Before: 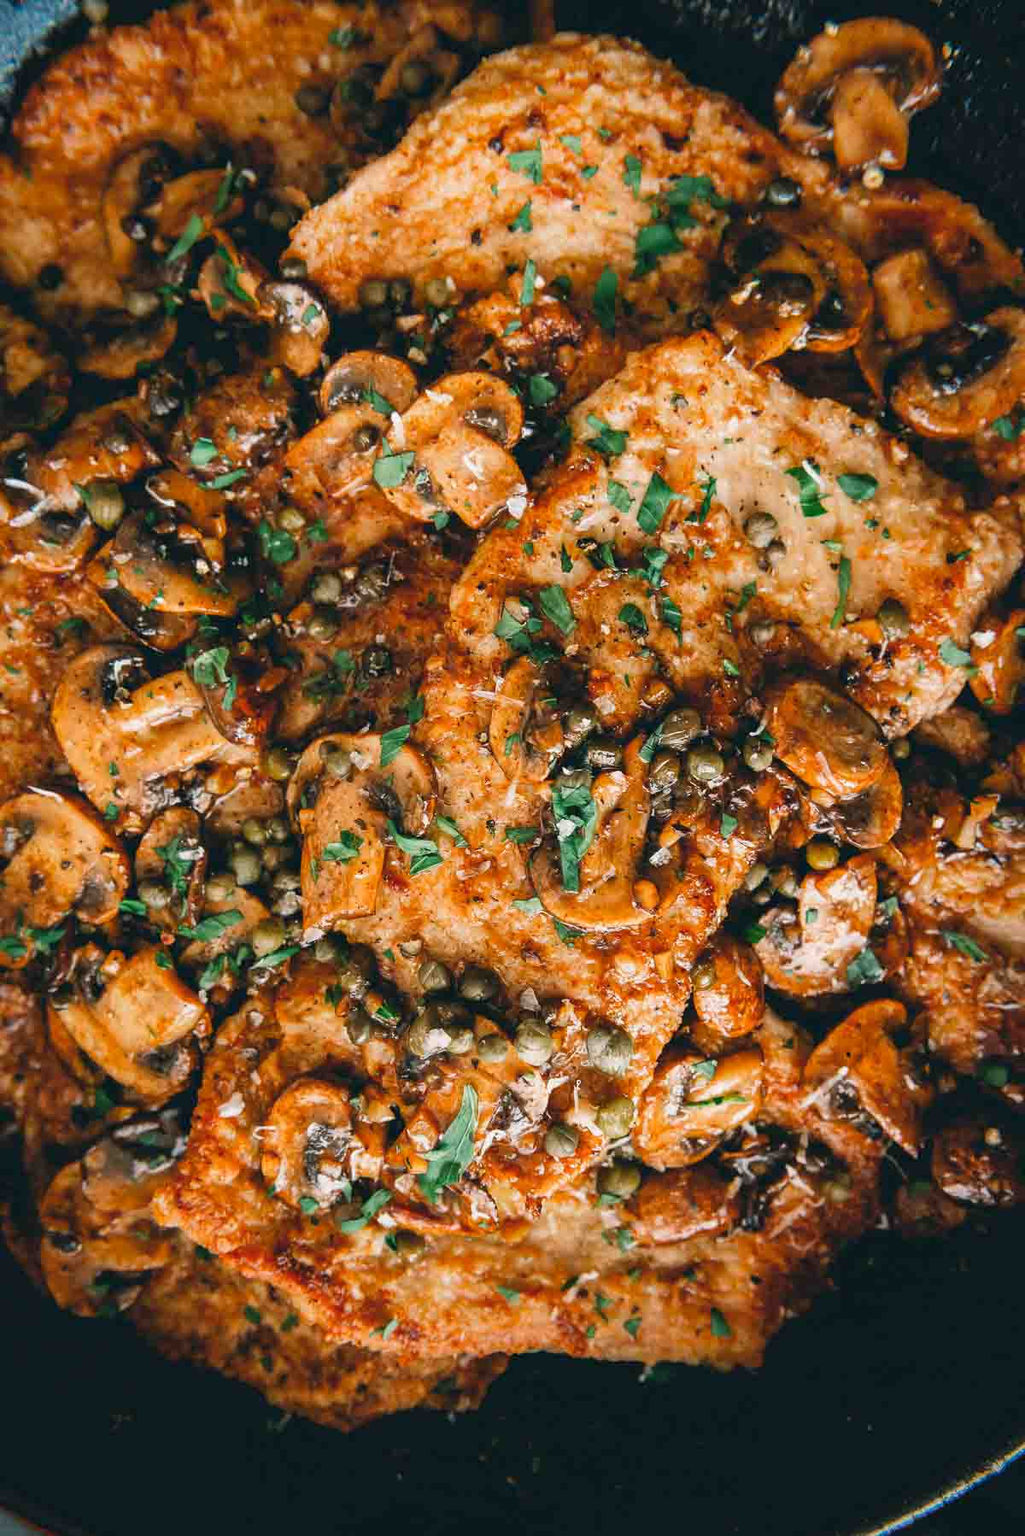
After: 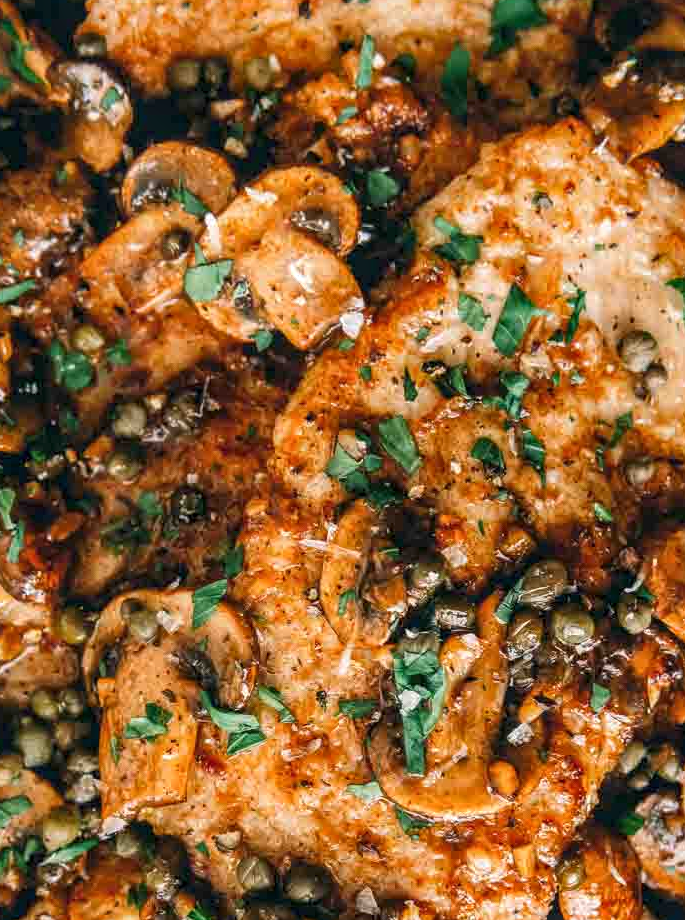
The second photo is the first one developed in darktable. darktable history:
crop: left 21.149%, top 15.014%, right 21.736%, bottom 33.793%
local contrast: detail 130%
